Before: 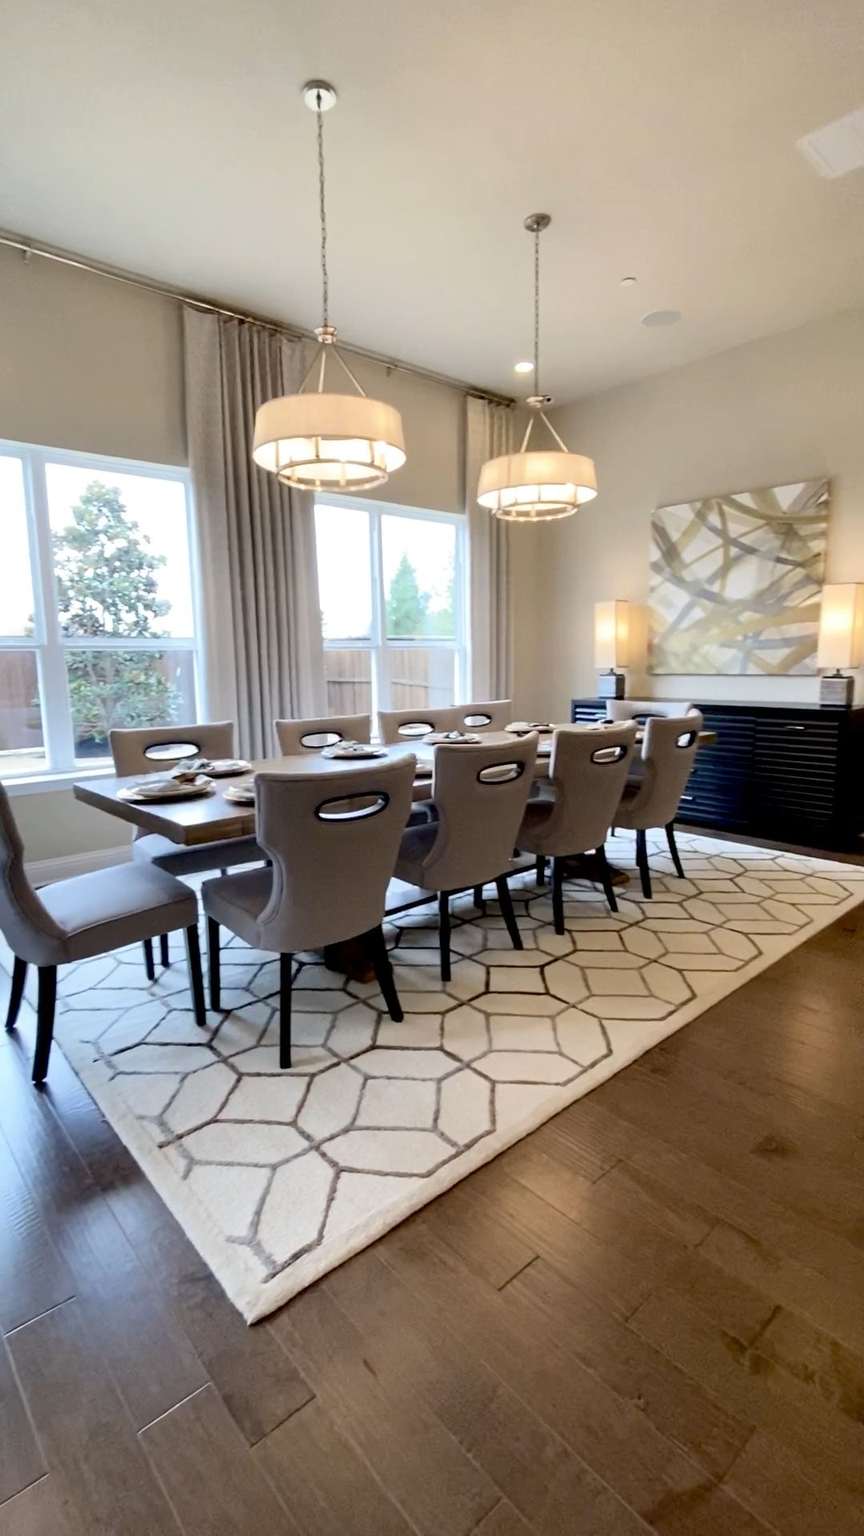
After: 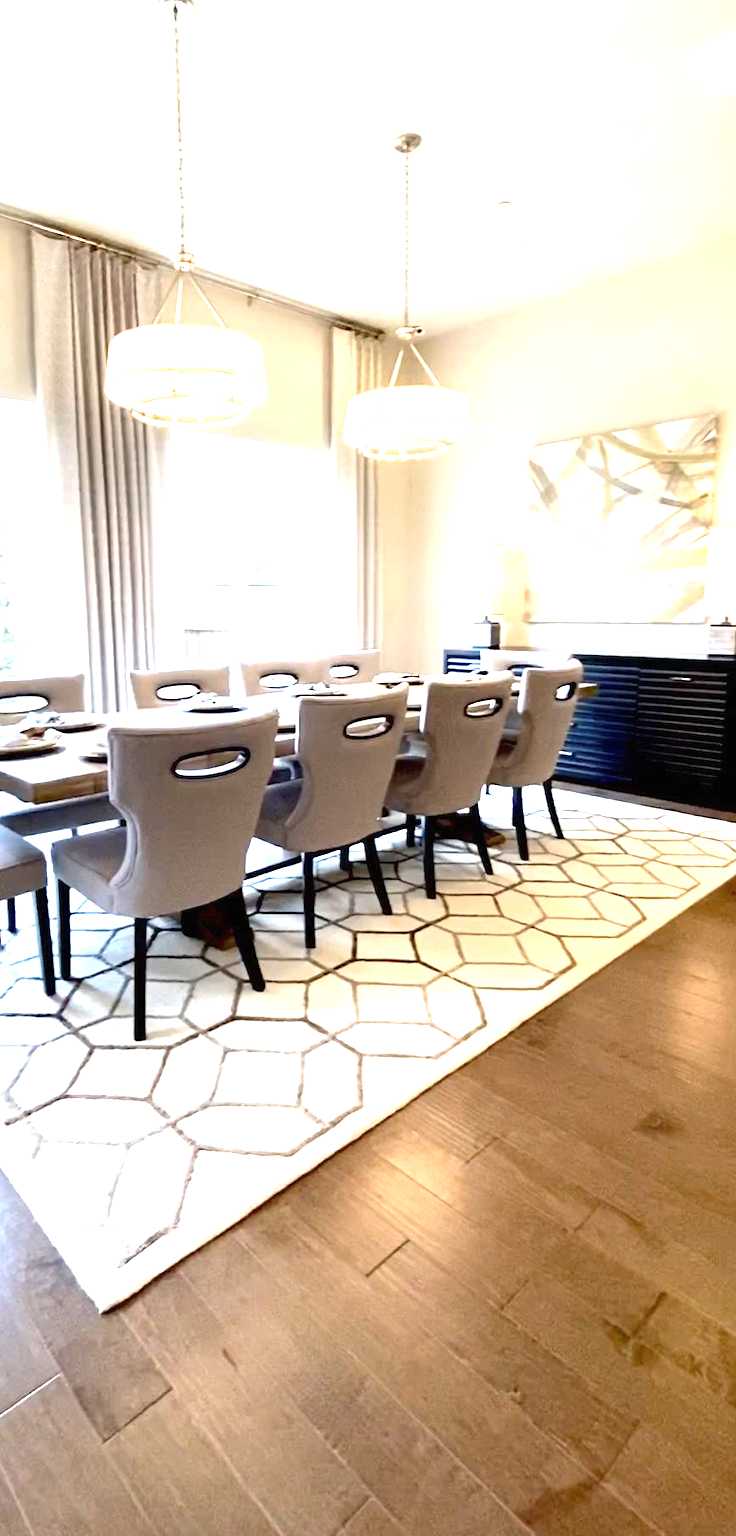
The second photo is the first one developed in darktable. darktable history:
crop and rotate: left 17.959%, top 5.771%, right 1.742%
exposure: black level correction 0, exposure 1.675 EV, compensate exposure bias true, compensate highlight preservation false
